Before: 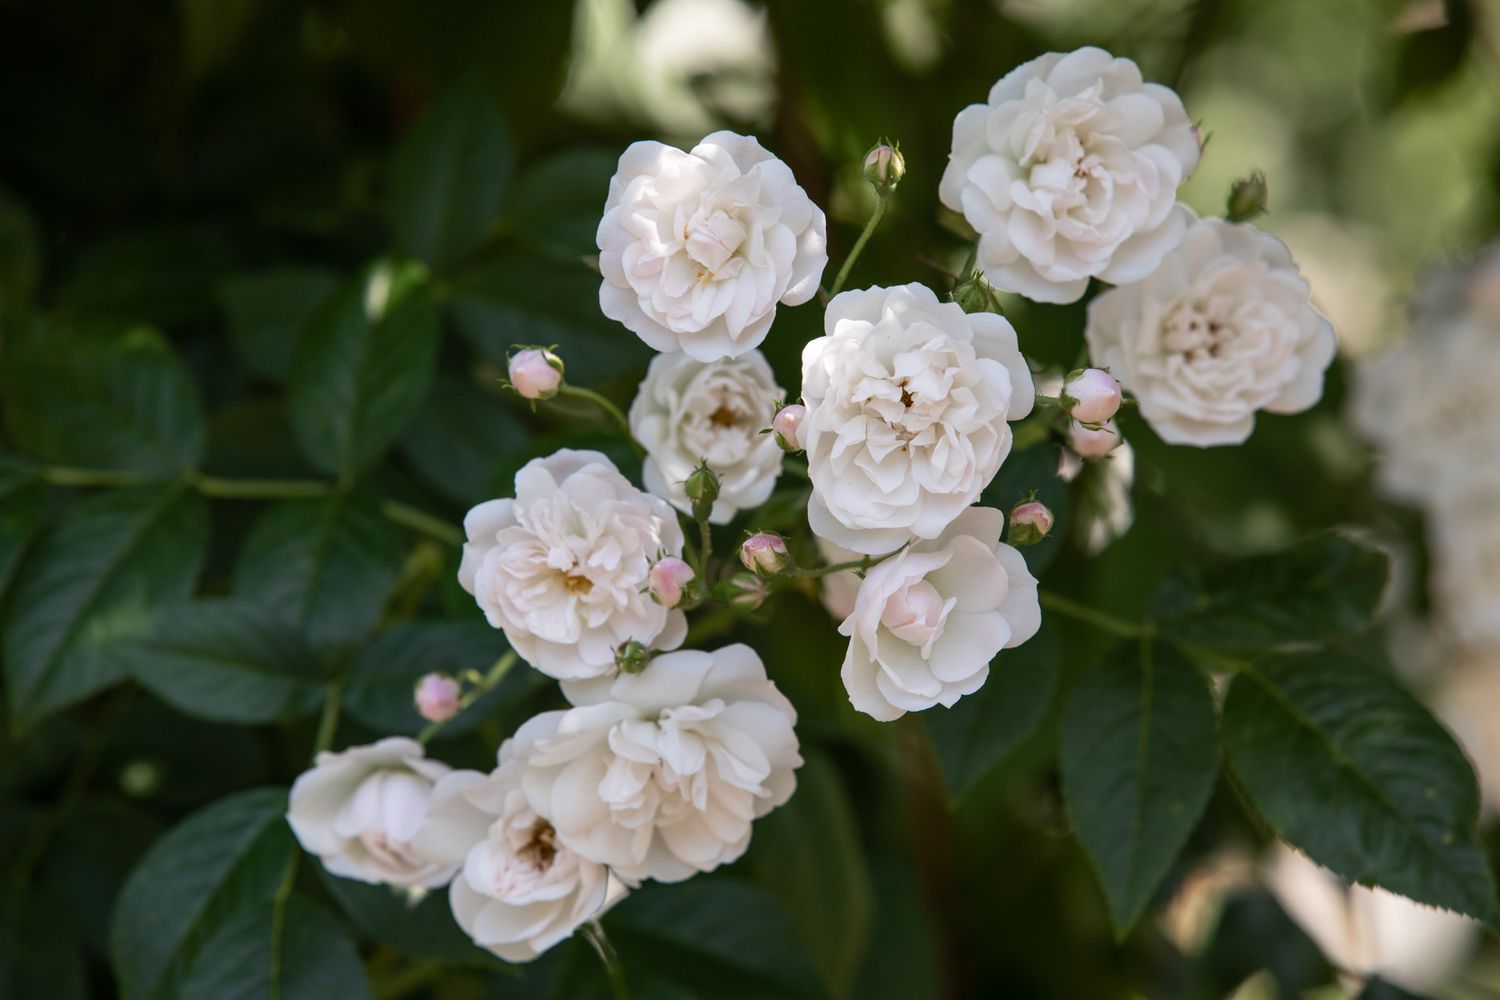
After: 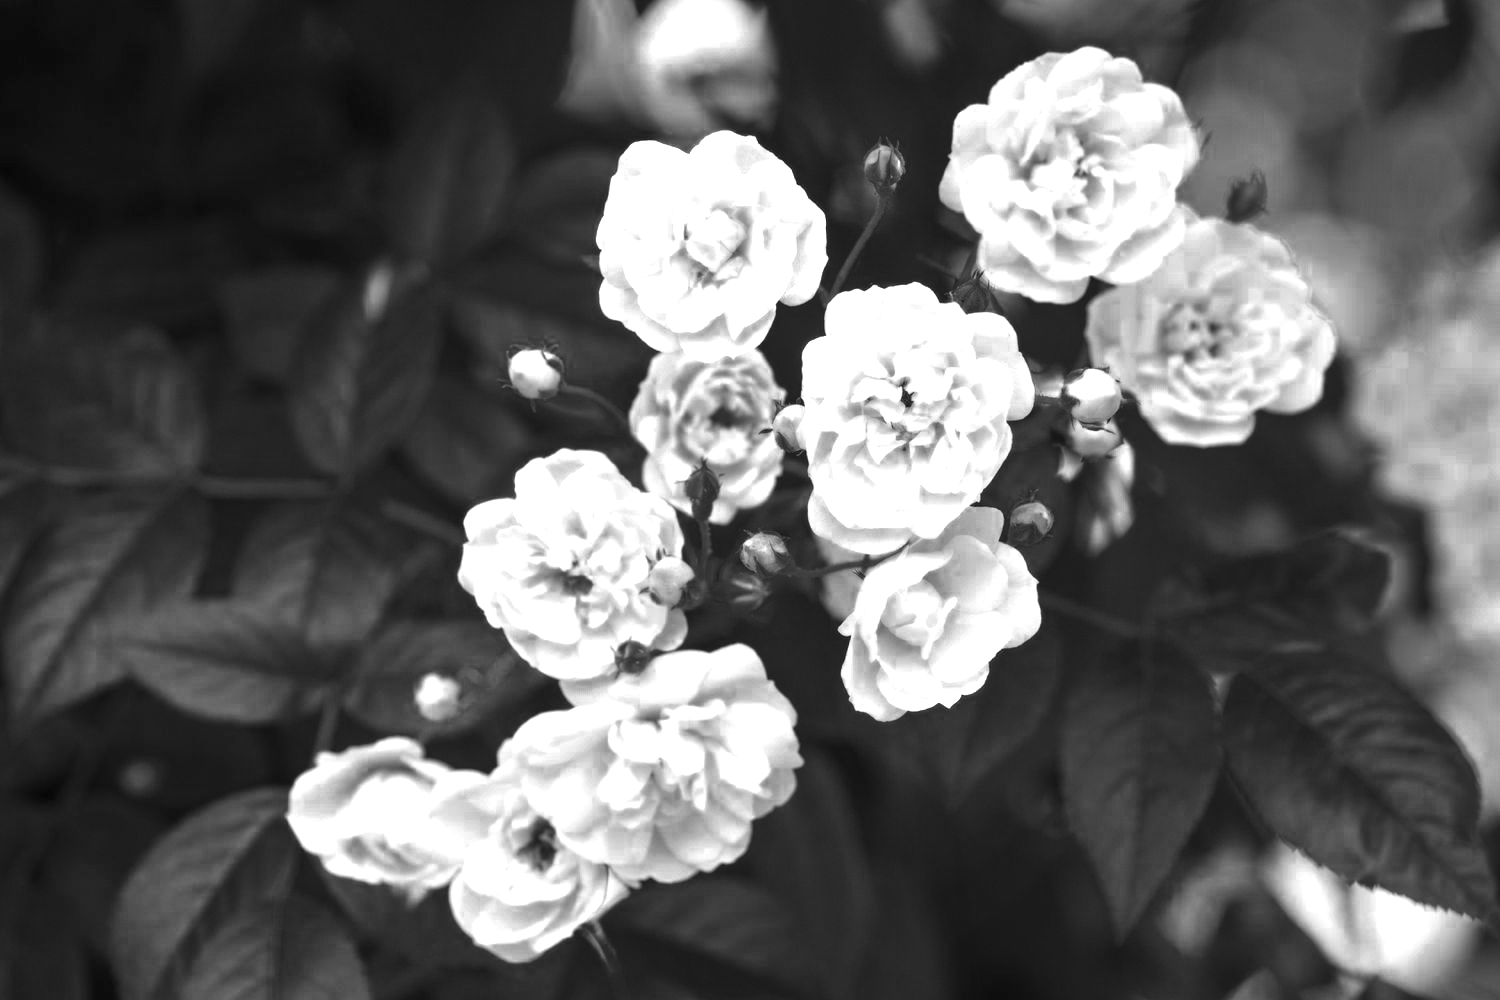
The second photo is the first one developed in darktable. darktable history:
exposure: black level correction 0, exposure 1.1 EV, compensate highlight preservation false
color zones: curves: ch0 [(0.287, 0.048) (0.493, 0.484) (0.737, 0.816)]; ch1 [(0, 0) (0.143, 0) (0.286, 0) (0.429, 0) (0.571, 0) (0.714, 0) (0.857, 0)]
